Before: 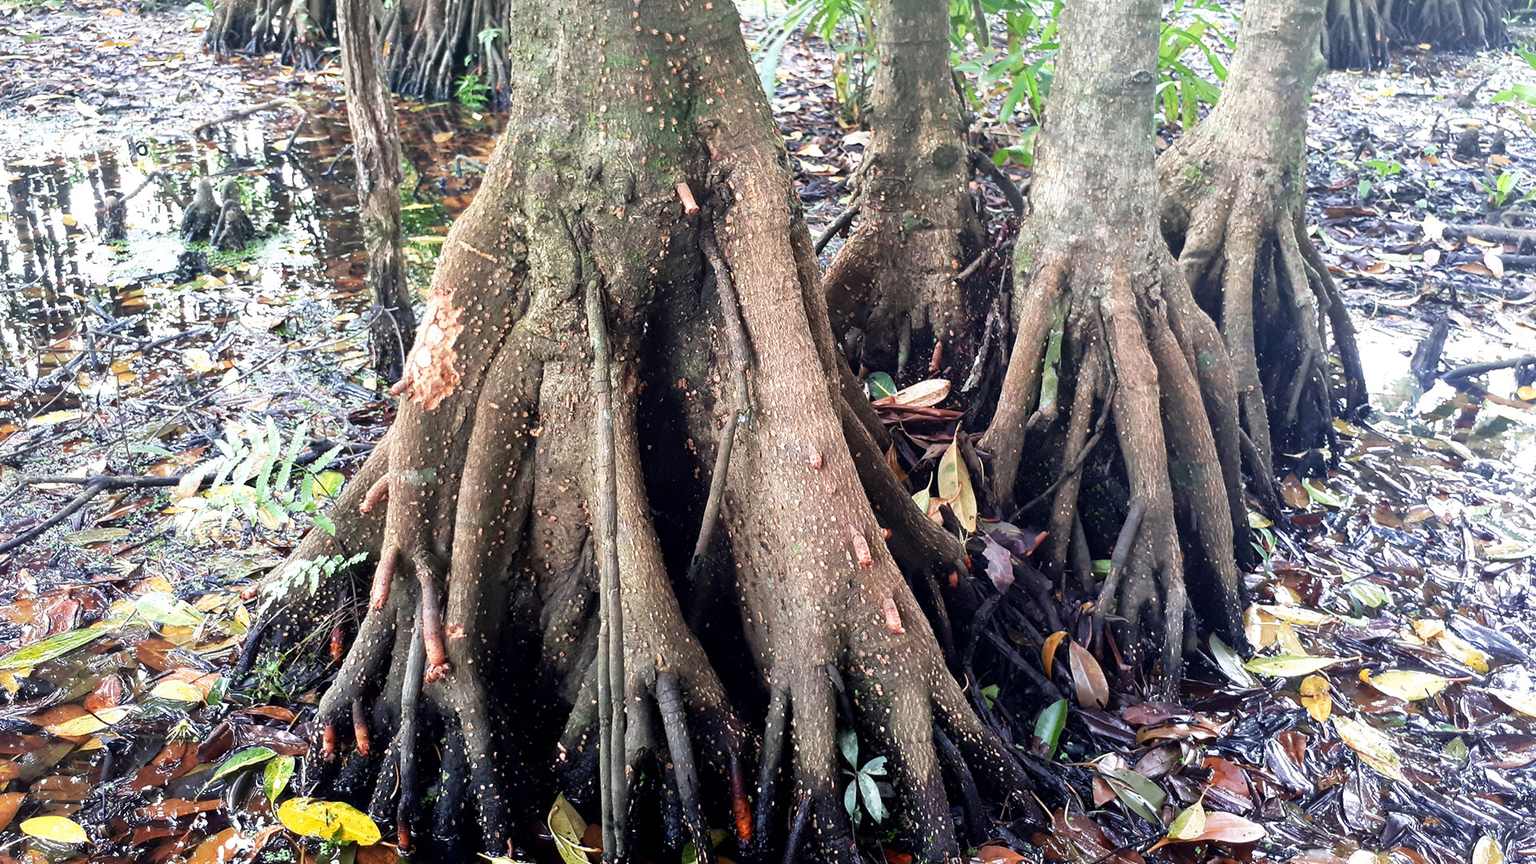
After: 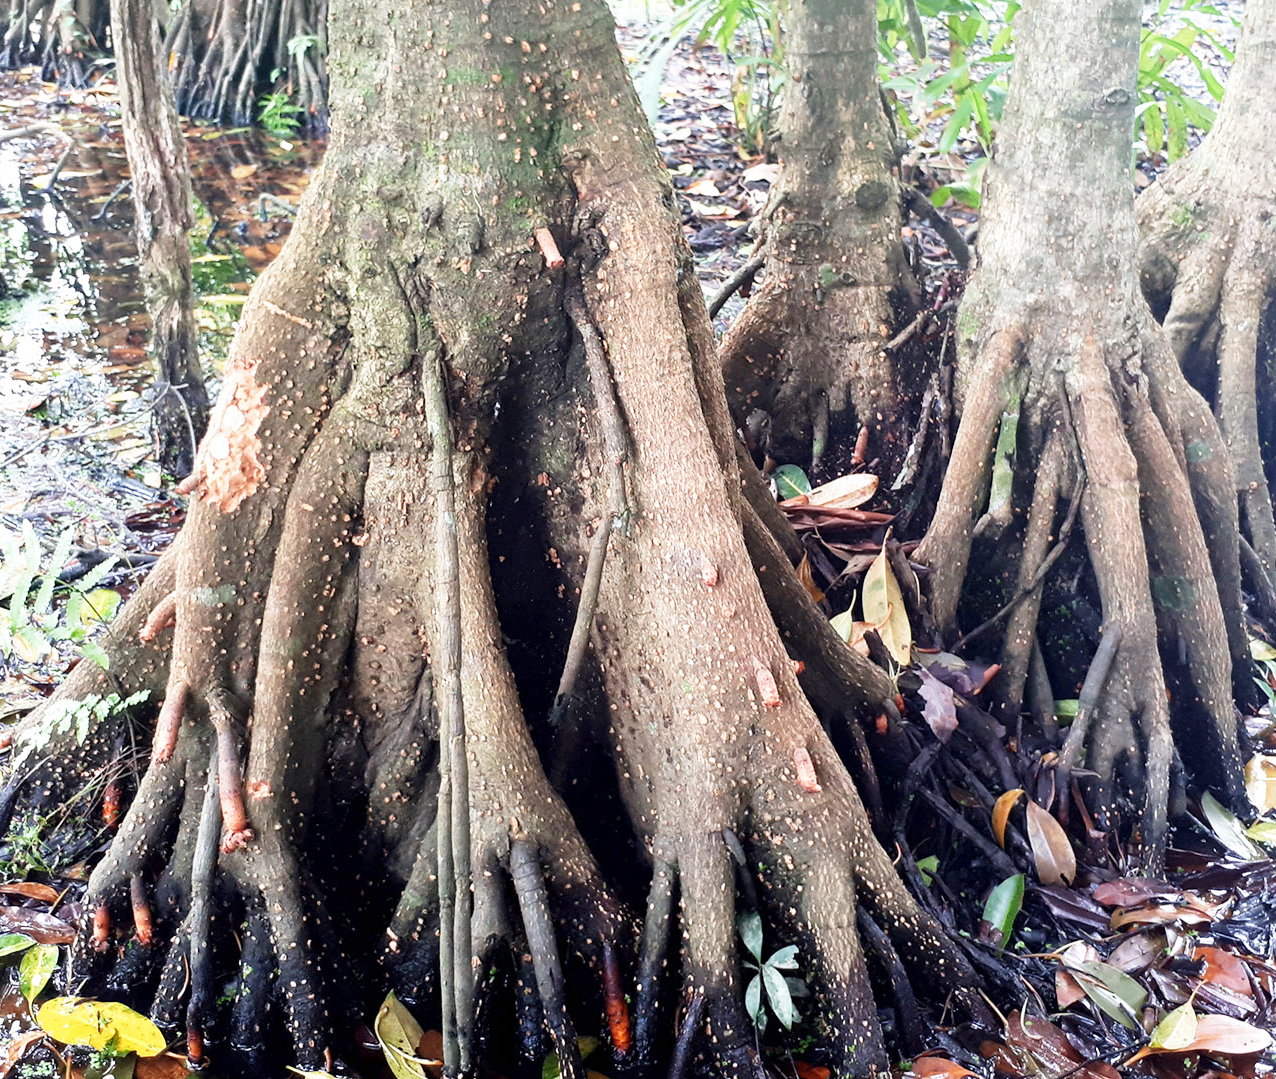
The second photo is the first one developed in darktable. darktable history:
base curve: curves: ch0 [(0, 0) (0.204, 0.334) (0.55, 0.733) (1, 1)], preserve colors none
crop and rotate: left 16.169%, right 17.363%
